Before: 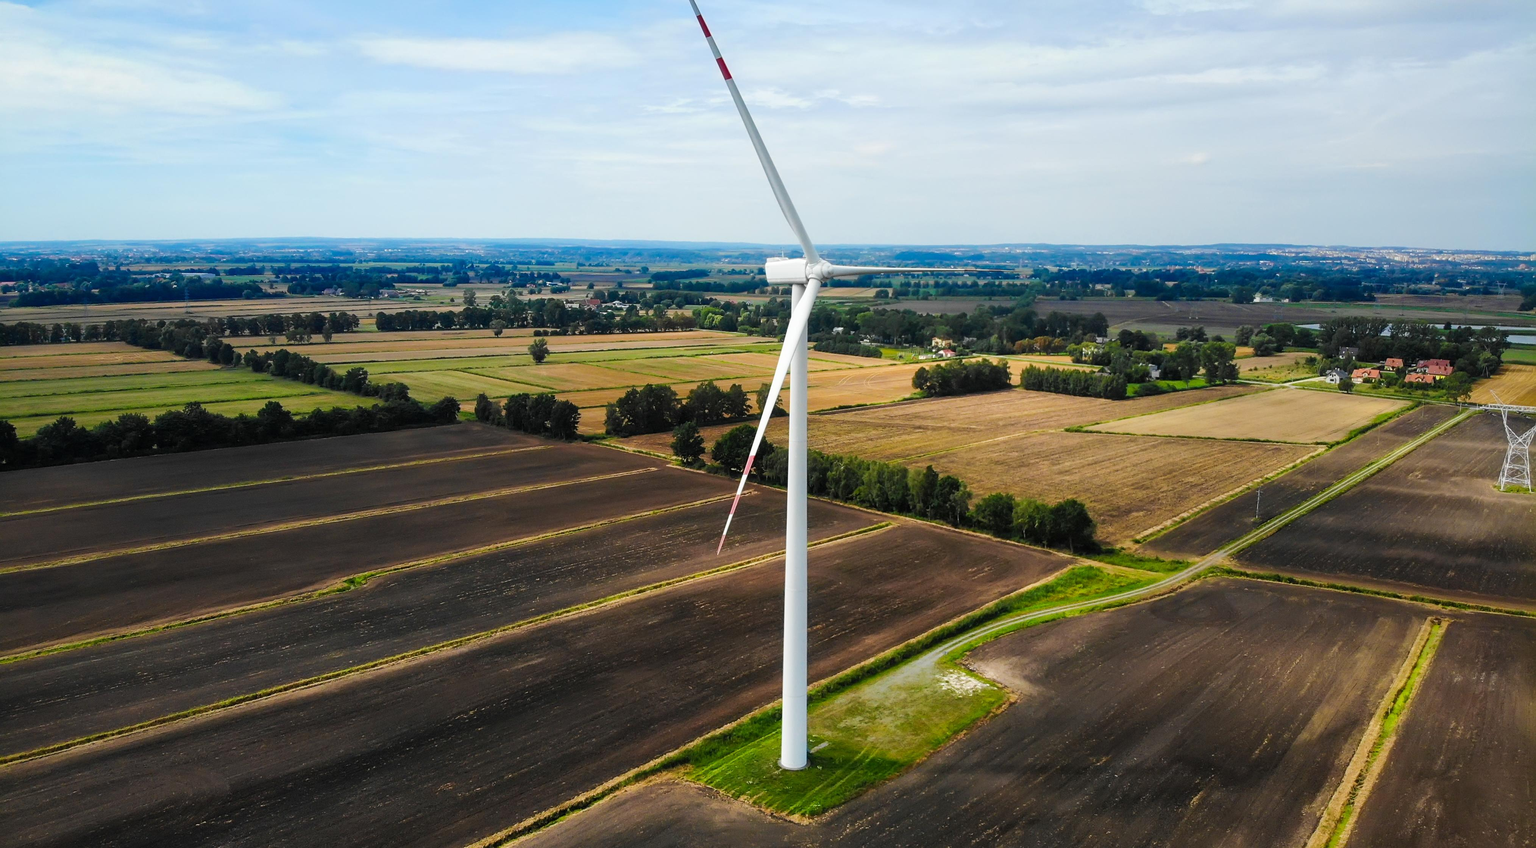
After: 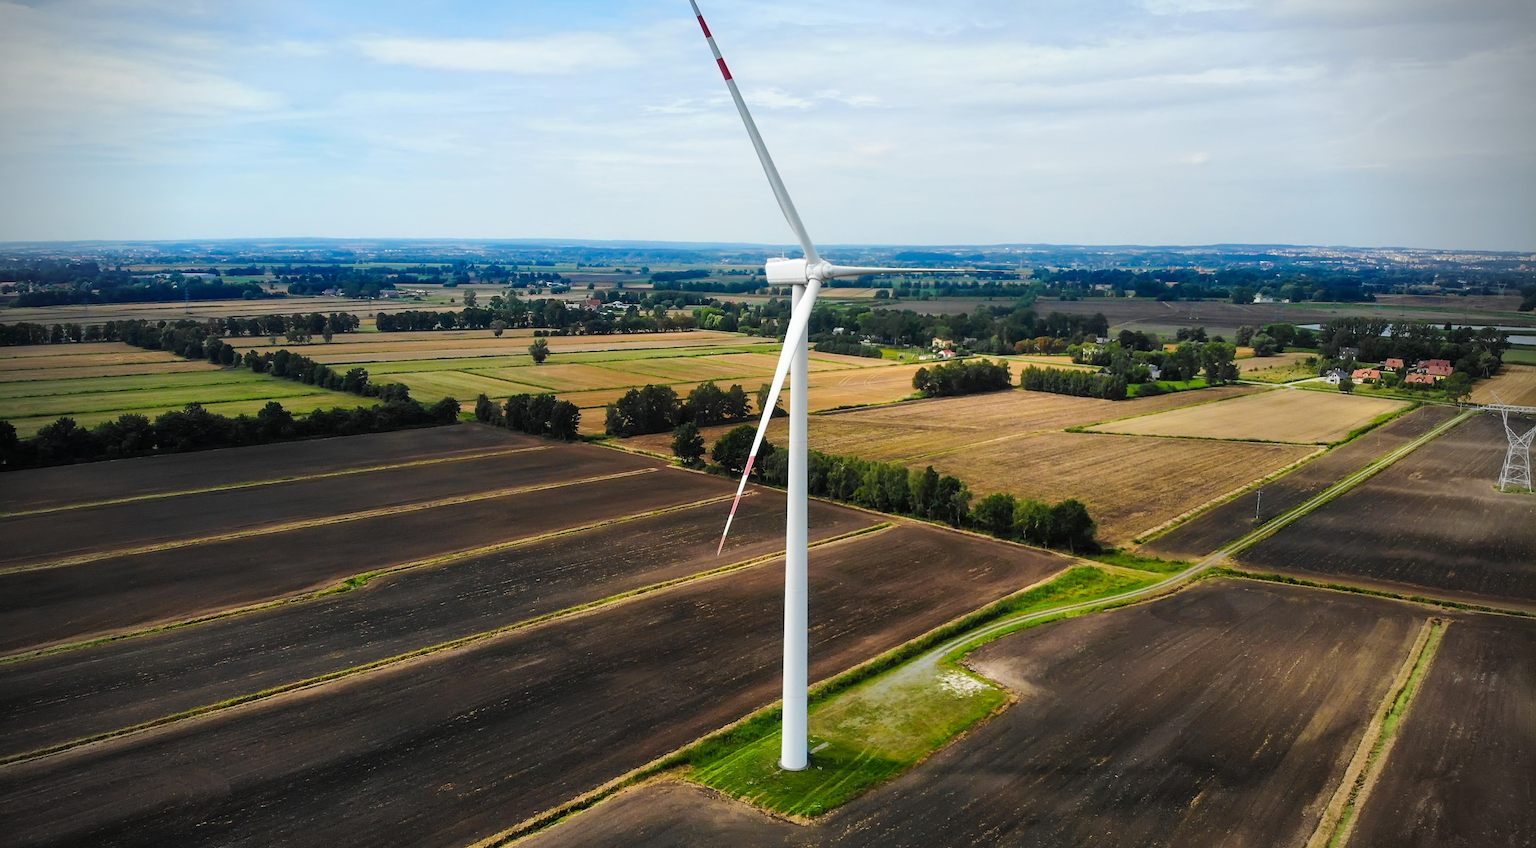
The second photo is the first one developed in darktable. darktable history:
vignetting: fall-off radius 32.3%, center (0, 0.005)
